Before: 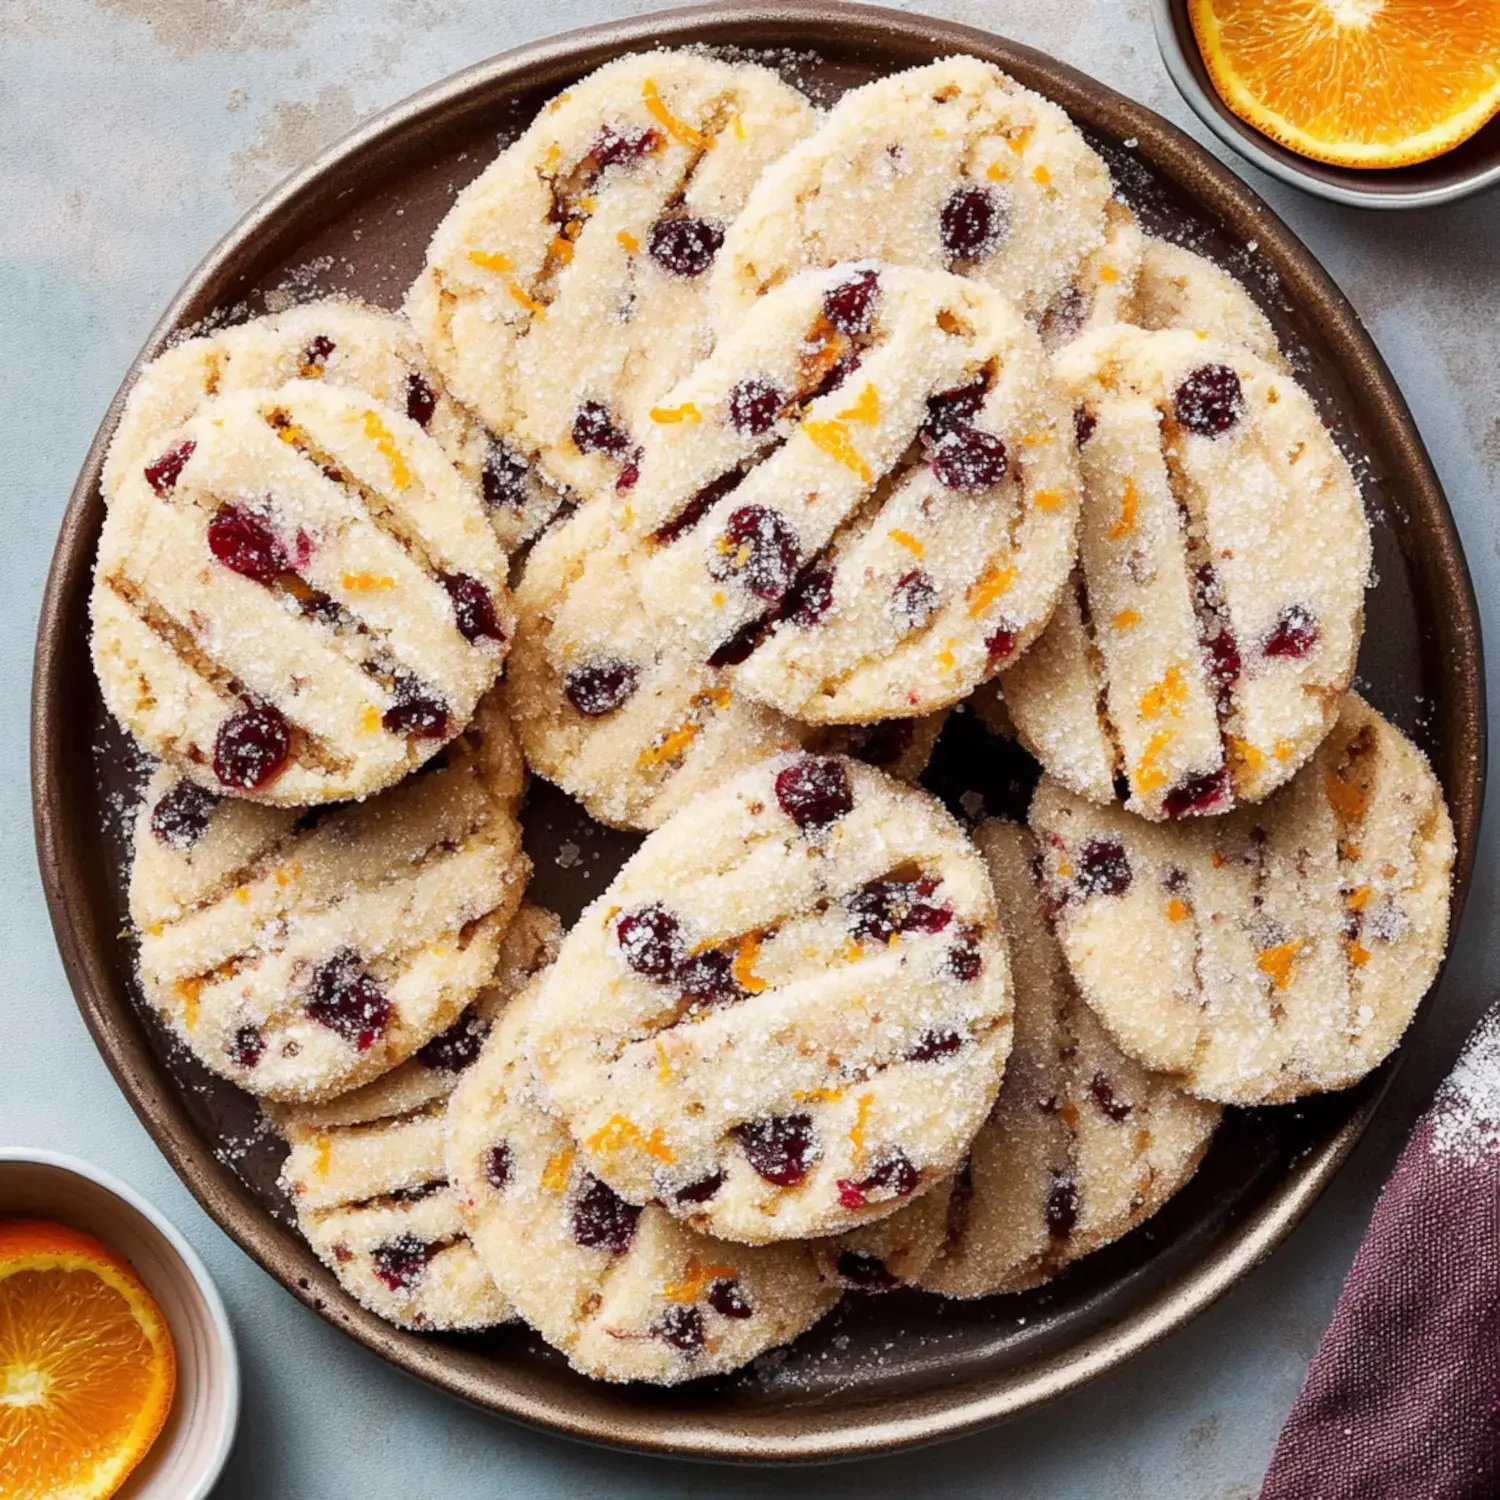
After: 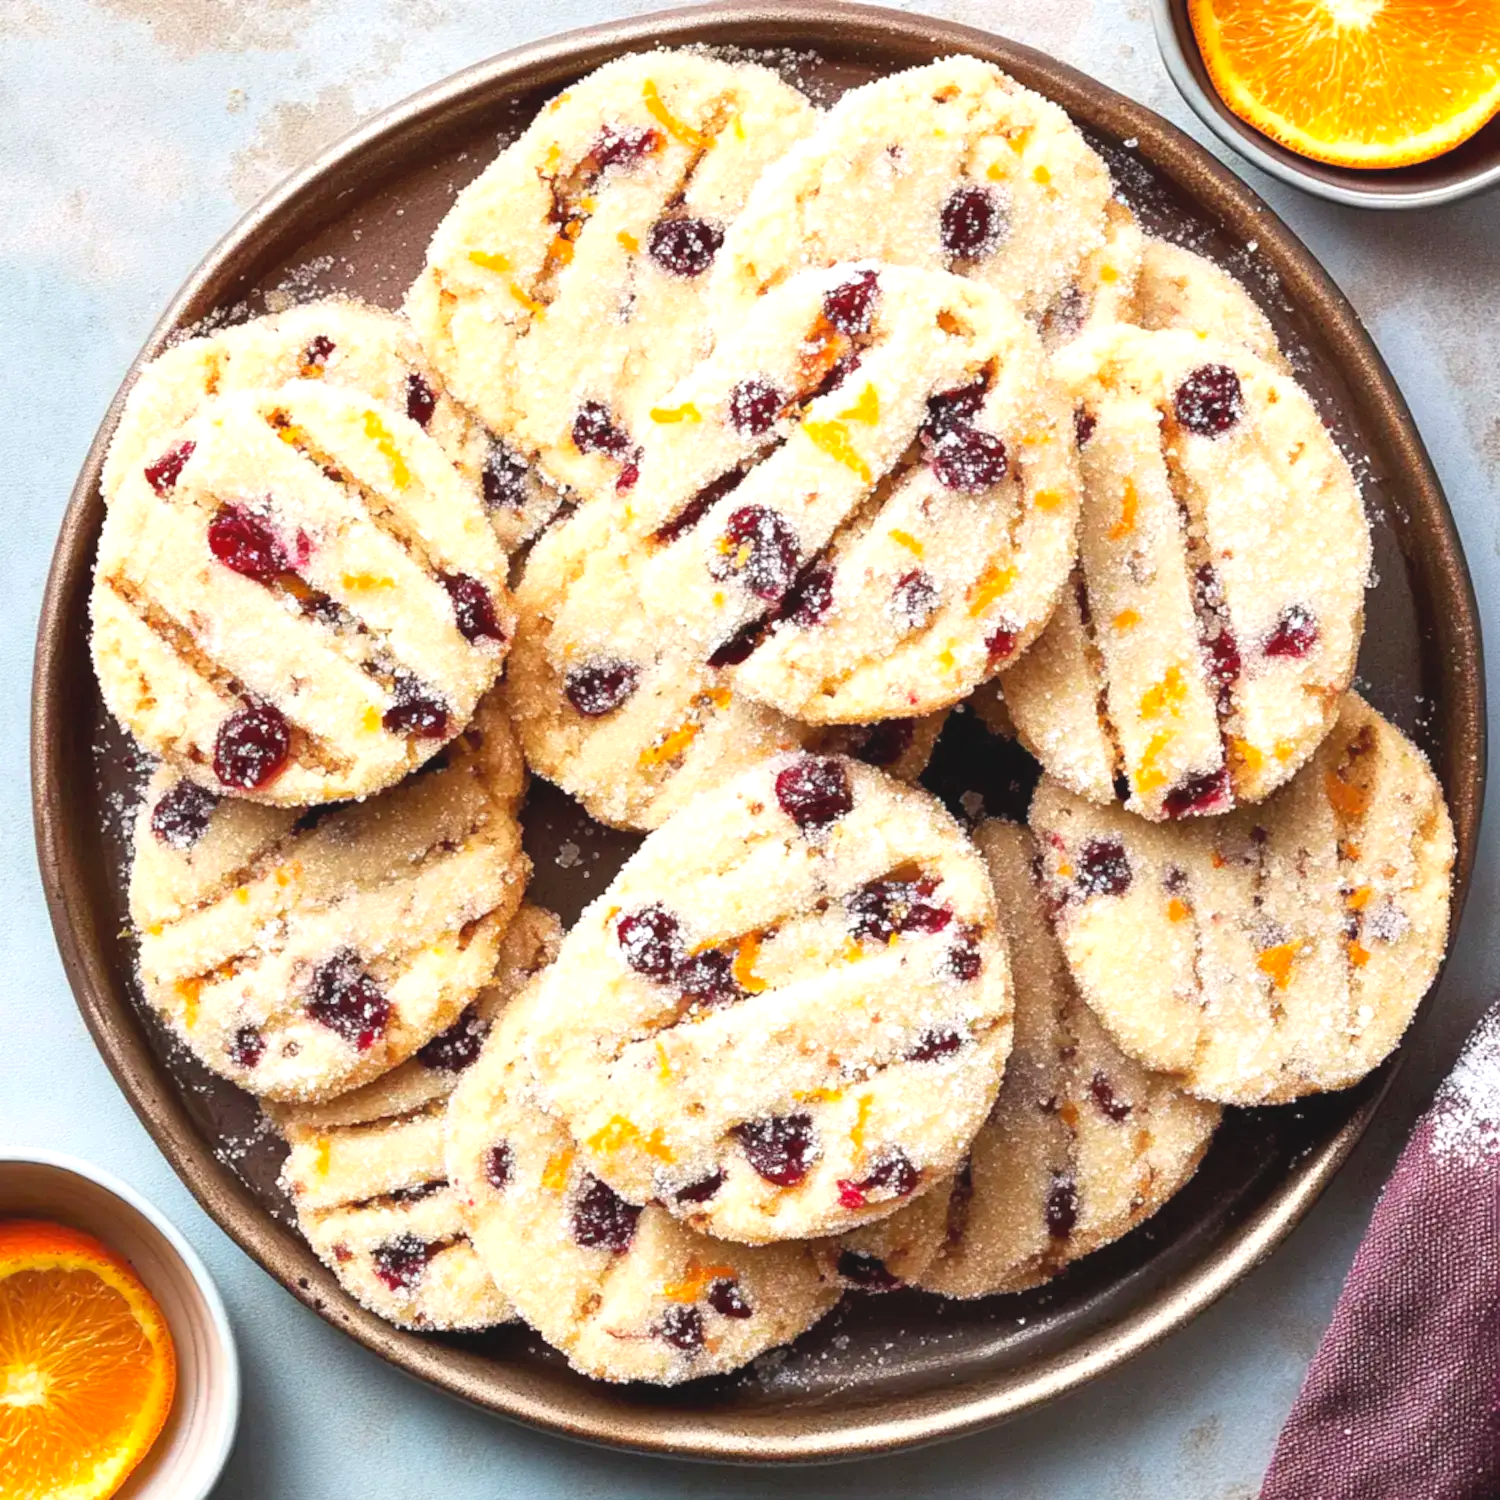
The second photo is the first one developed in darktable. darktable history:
exposure: black level correction 0, exposure 0.696 EV, compensate exposure bias true, compensate highlight preservation false
contrast brightness saturation: contrast -0.091, brightness 0.046, saturation 0.084
